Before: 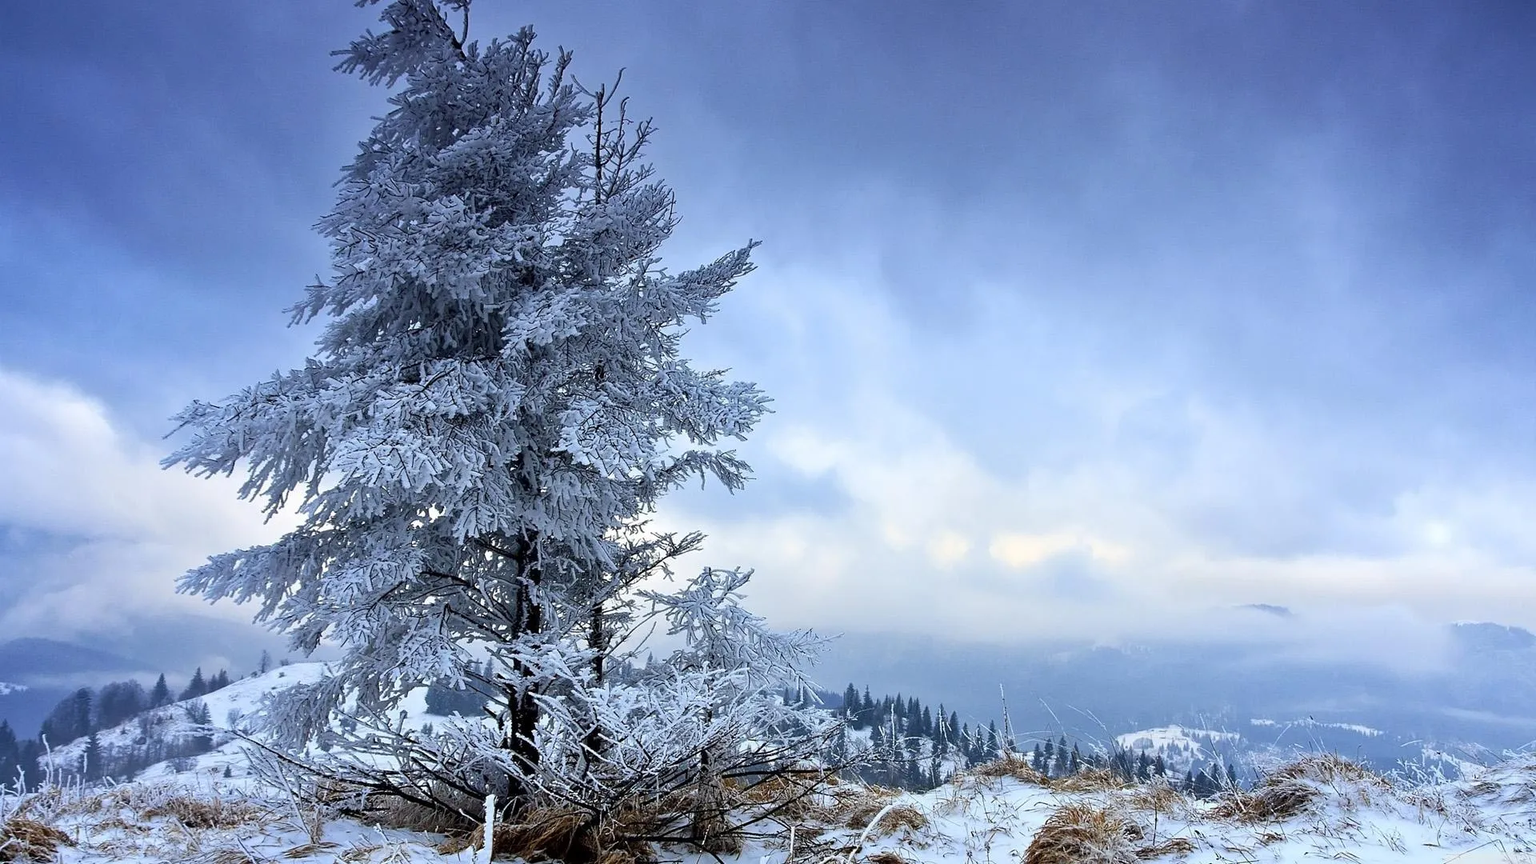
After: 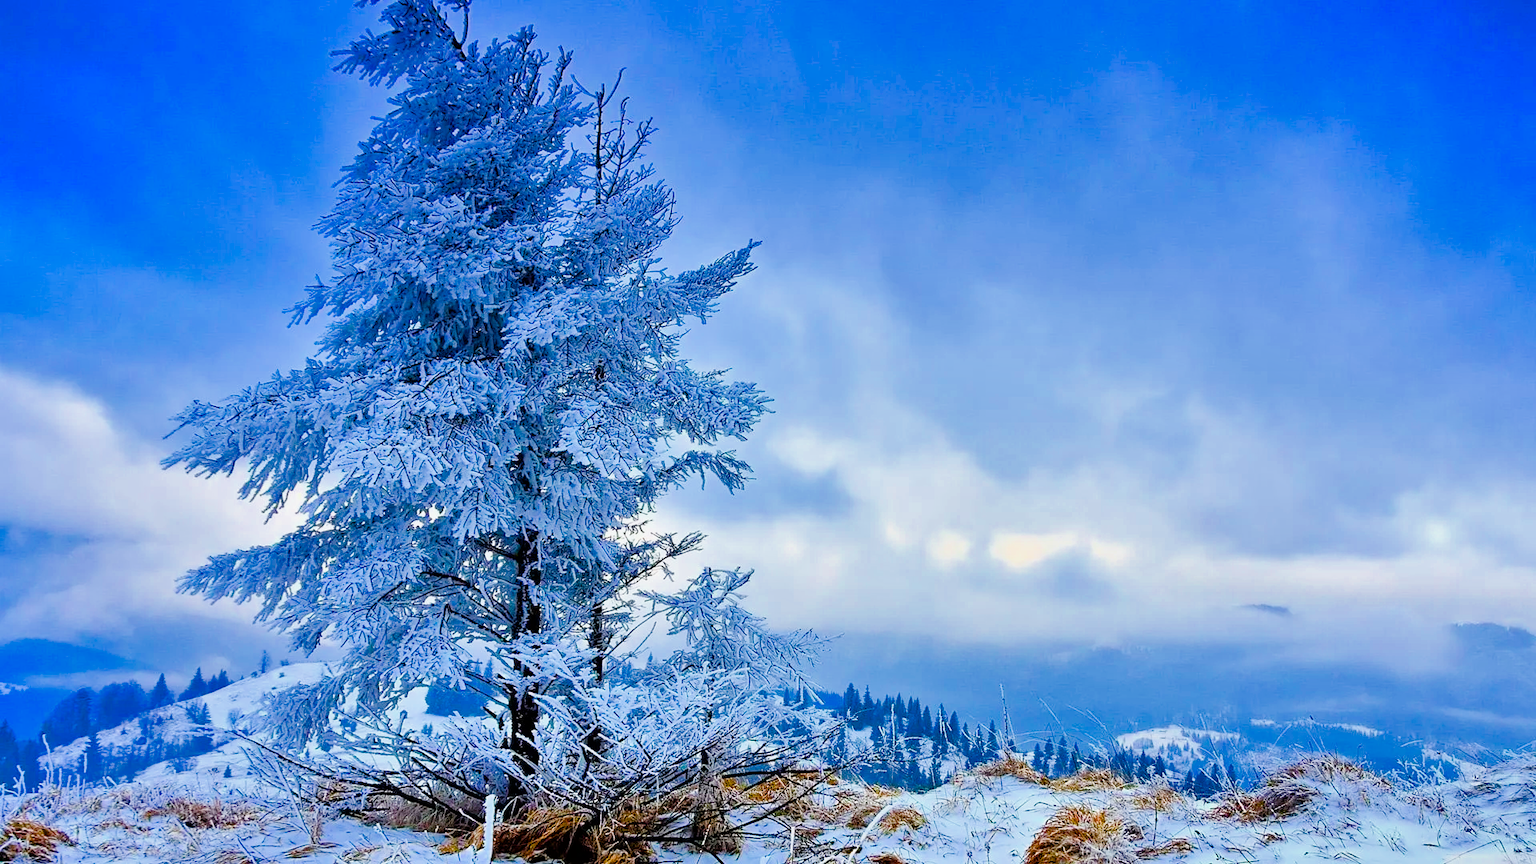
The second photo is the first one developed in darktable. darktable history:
color zones: curves: ch0 [(0, 0.613) (0.01, 0.613) (0.245, 0.448) (0.498, 0.529) (0.642, 0.665) (0.879, 0.777) (0.99, 0.613)]; ch1 [(0, 0) (0.143, 0) (0.286, 0) (0.429, 0) (0.571, 0) (0.714, 0) (0.857, 0)], mix -131.09%
exposure: black level correction 0, exposure 0.7 EV, compensate exposure bias true, compensate highlight preservation false
shadows and highlights: shadows 40, highlights -54, highlights color adjustment 46%, low approximation 0.01, soften with gaussian
color balance rgb: linear chroma grading › shadows 10%, linear chroma grading › highlights 10%, linear chroma grading › global chroma 15%, linear chroma grading › mid-tones 15%, perceptual saturation grading › global saturation 40%, perceptual saturation grading › highlights -25%, perceptual saturation grading › mid-tones 35%, perceptual saturation grading › shadows 35%, perceptual brilliance grading › global brilliance 11.29%, global vibrance 11.29%
filmic rgb: black relative exposure -7.65 EV, white relative exposure 4.56 EV, hardness 3.61
